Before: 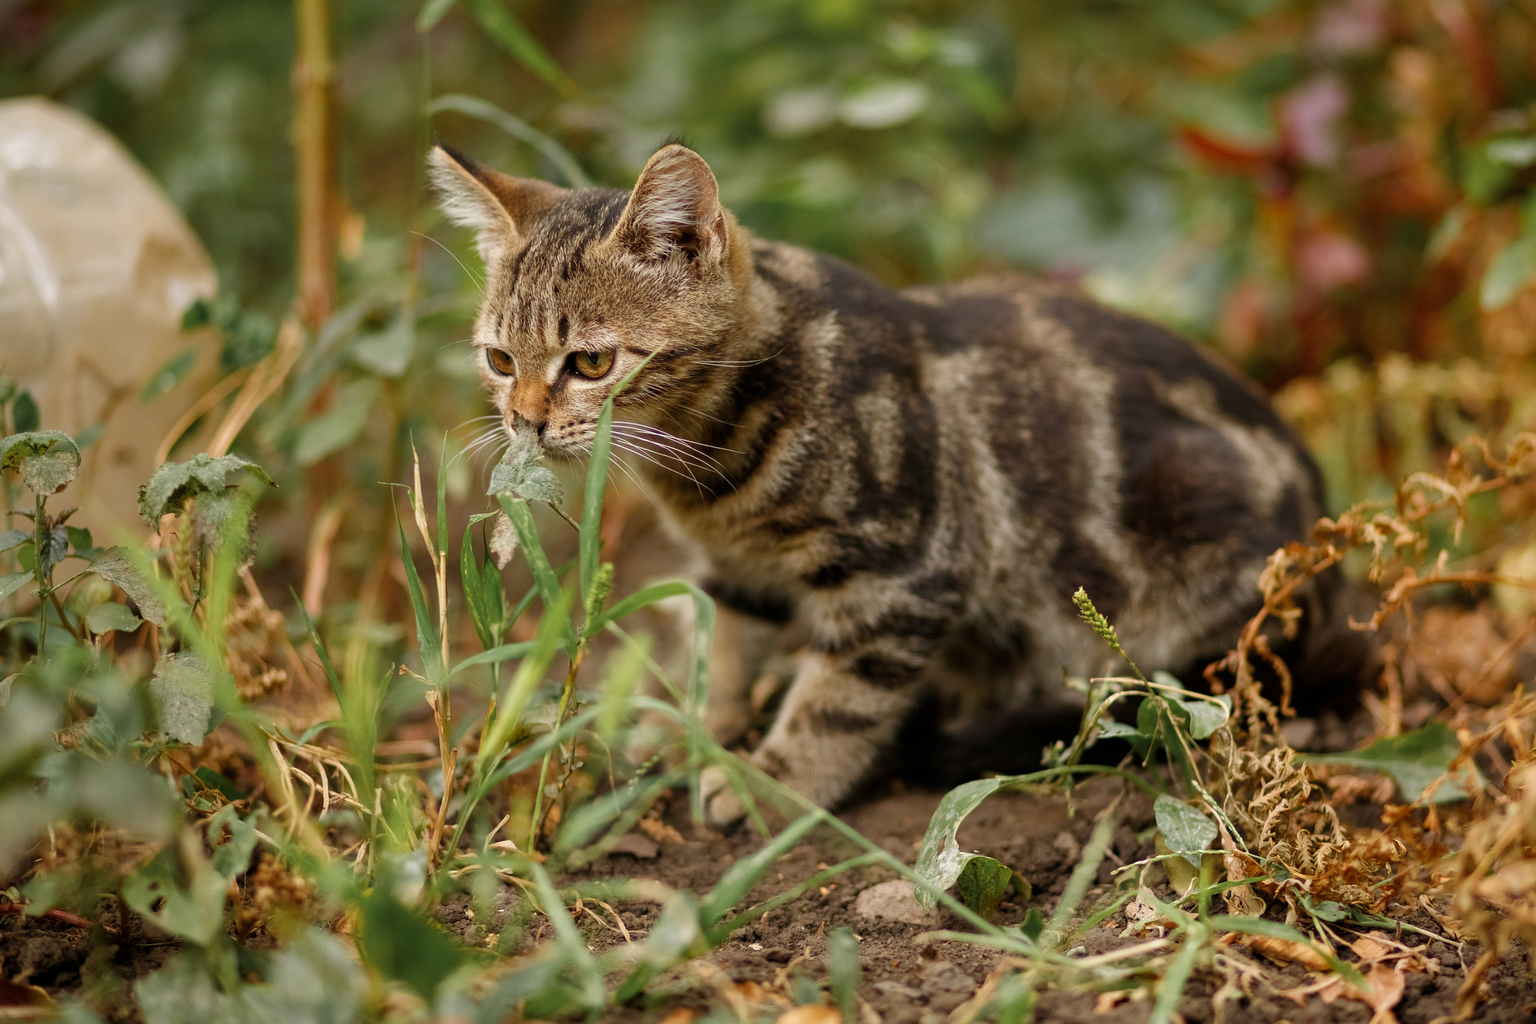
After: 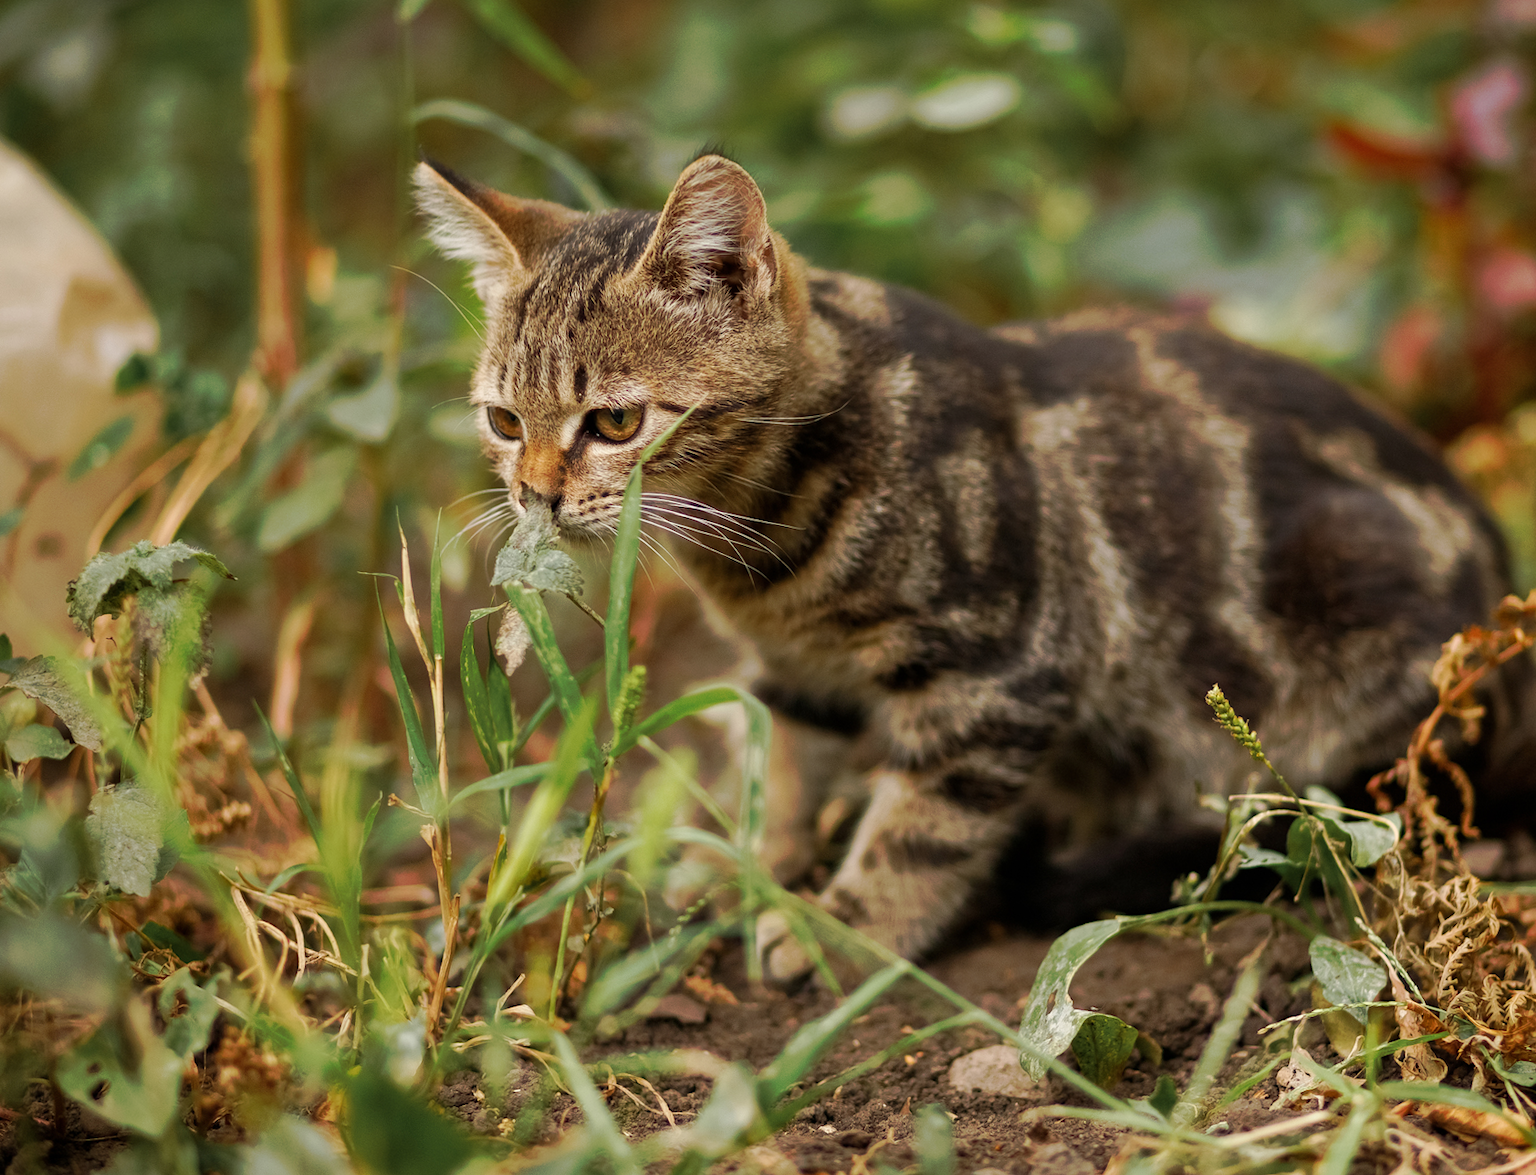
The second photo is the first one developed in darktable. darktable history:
crop and rotate: angle 1°, left 4.281%, top 0.642%, right 11.383%, bottom 2.486%
tone curve: curves: ch0 [(0, 0) (0.003, 0.003) (0.011, 0.011) (0.025, 0.024) (0.044, 0.042) (0.069, 0.066) (0.1, 0.095) (0.136, 0.129) (0.177, 0.169) (0.224, 0.214) (0.277, 0.264) (0.335, 0.319) (0.399, 0.38) (0.468, 0.446) (0.543, 0.558) (0.623, 0.636) (0.709, 0.719) (0.801, 0.807) (0.898, 0.901) (1, 1)], preserve colors none
tone equalizer: on, module defaults
